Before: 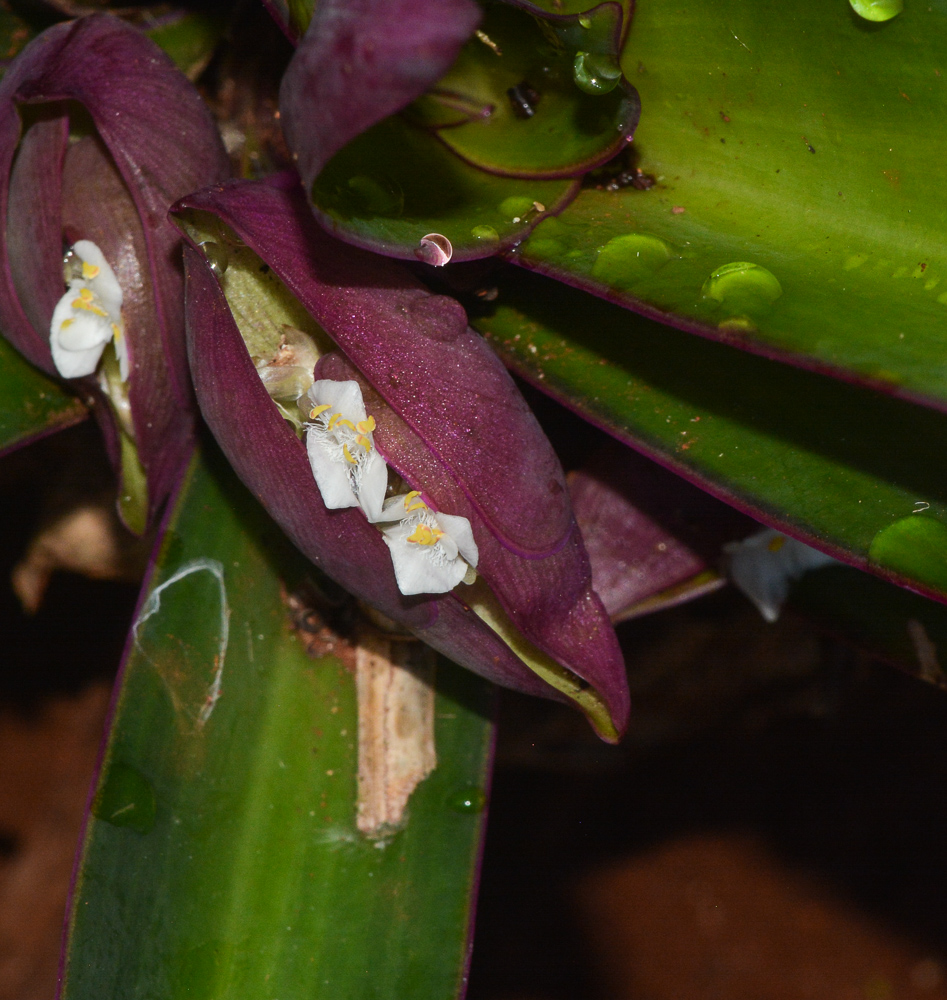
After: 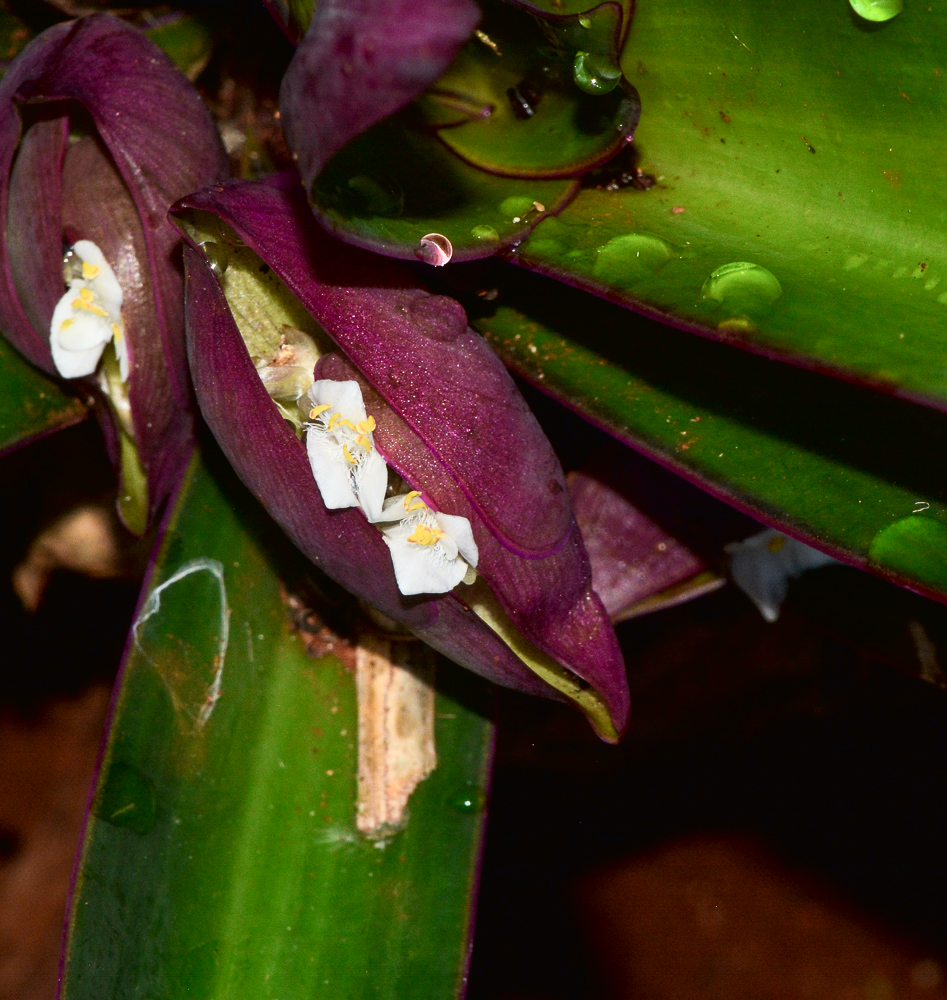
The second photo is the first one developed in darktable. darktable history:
tone curve: curves: ch0 [(0, 0.013) (0.054, 0.018) (0.205, 0.191) (0.289, 0.292) (0.39, 0.424) (0.493, 0.551) (0.647, 0.752) (0.778, 0.895) (1, 0.998)]; ch1 [(0, 0) (0.385, 0.343) (0.439, 0.415) (0.494, 0.495) (0.501, 0.501) (0.51, 0.509) (0.54, 0.546) (0.586, 0.606) (0.66, 0.701) (0.783, 0.804) (1, 1)]; ch2 [(0, 0) (0.32, 0.281) (0.403, 0.399) (0.441, 0.428) (0.47, 0.469) (0.498, 0.496) (0.524, 0.538) (0.566, 0.579) (0.633, 0.665) (0.7, 0.711) (1, 1)], color space Lab, independent channels, preserve colors none
